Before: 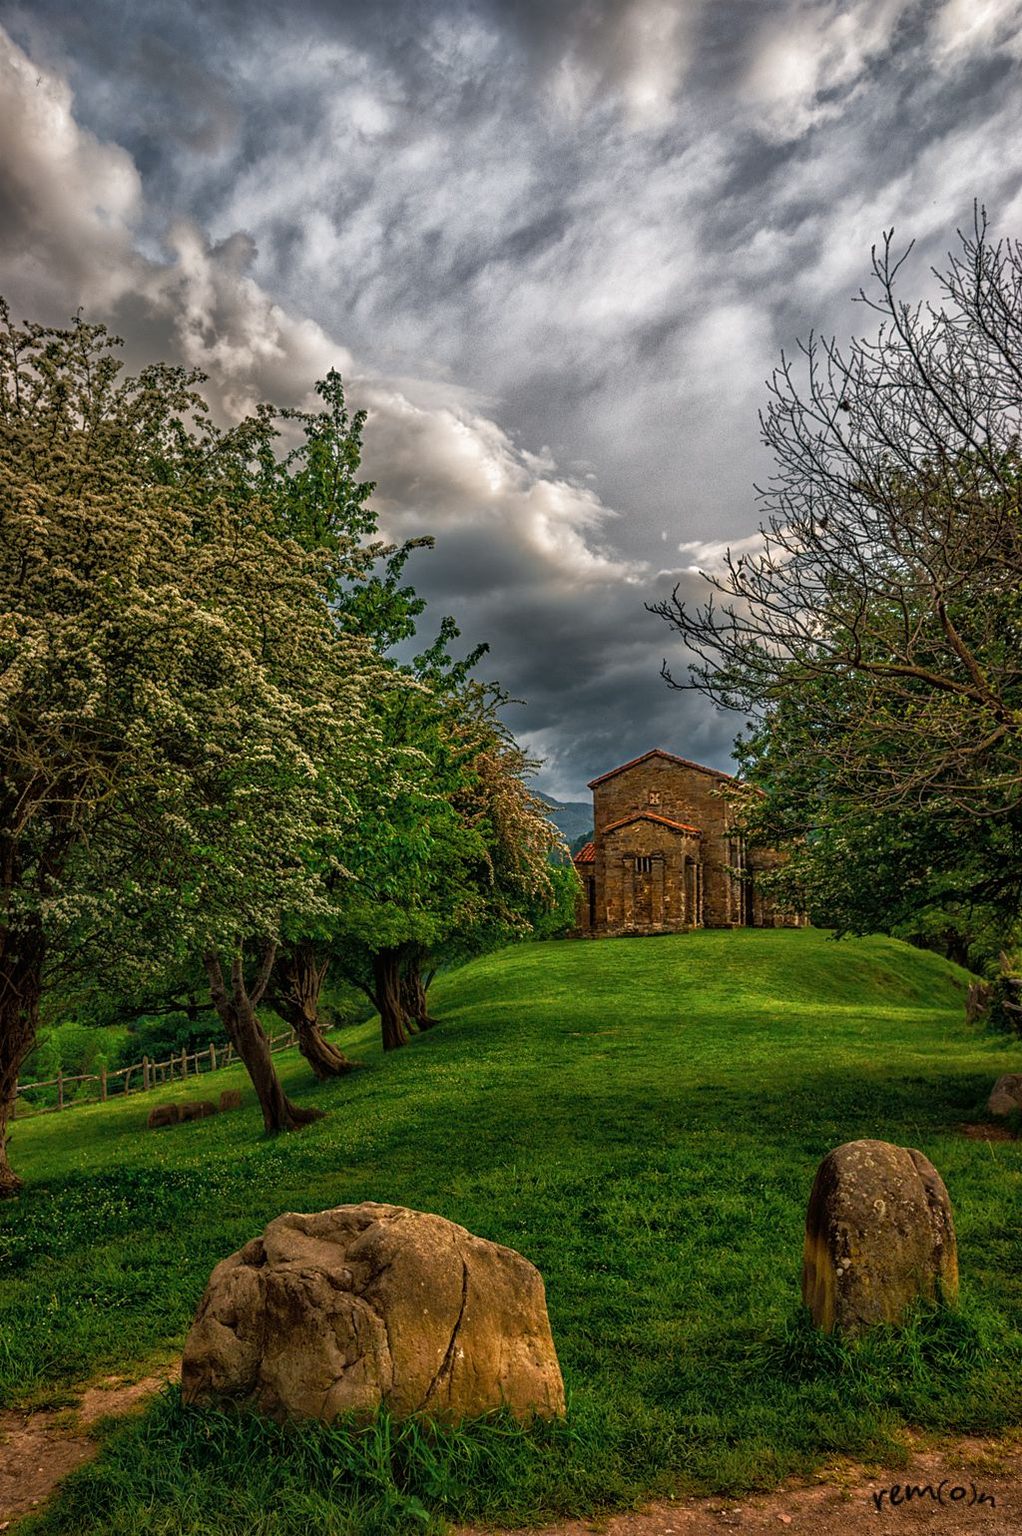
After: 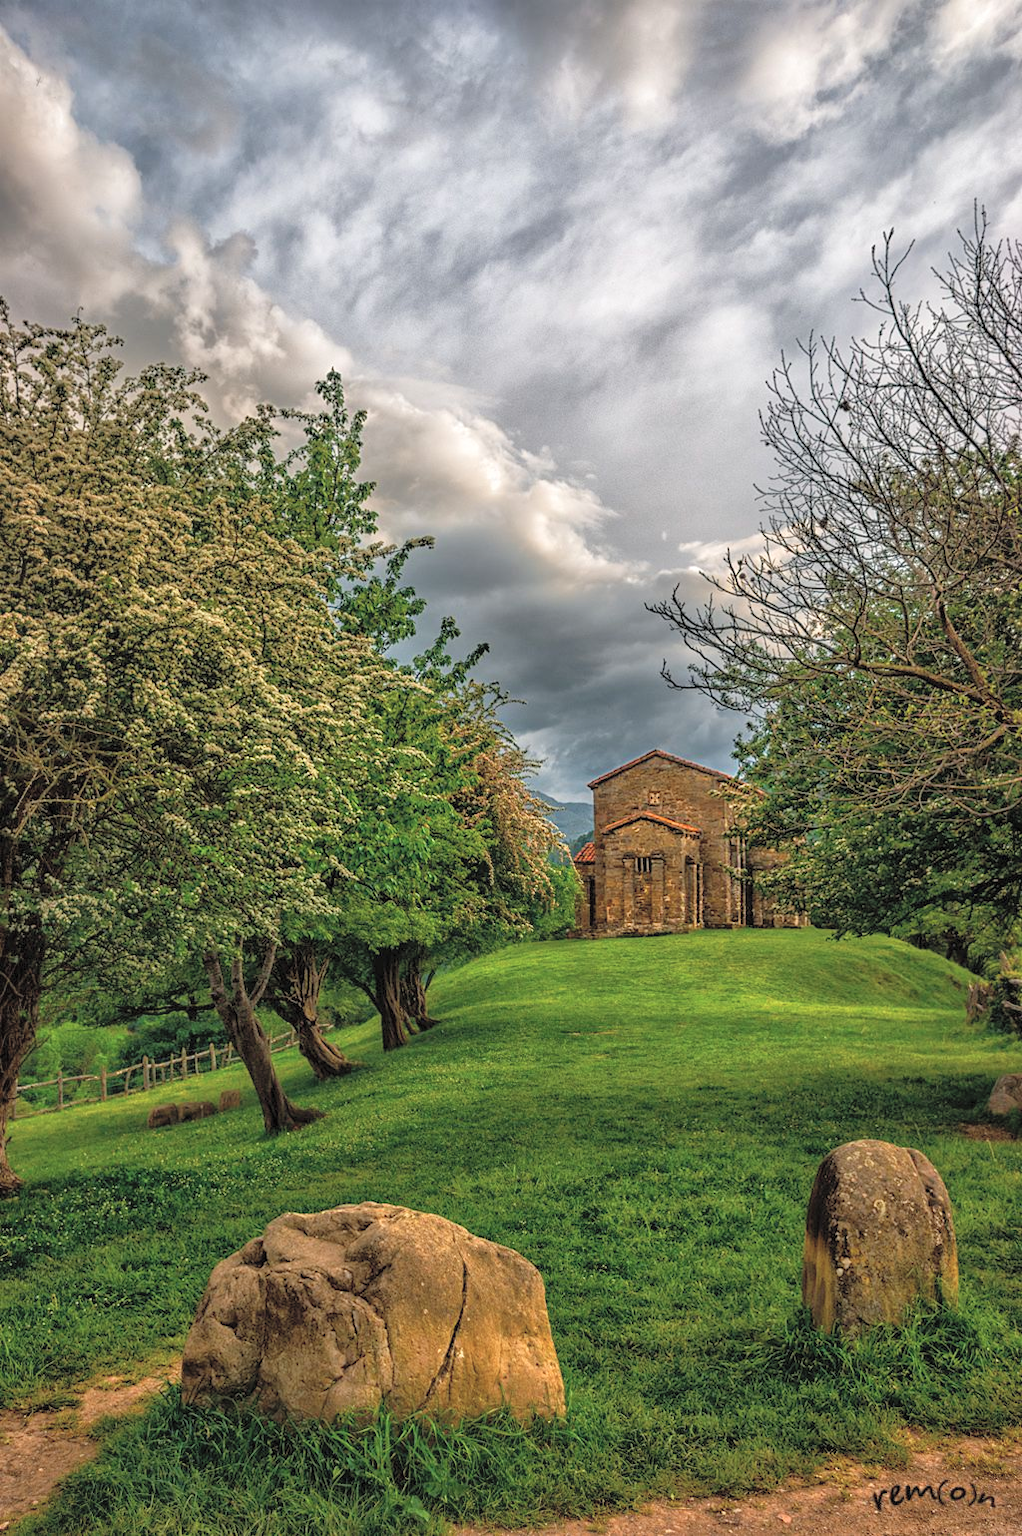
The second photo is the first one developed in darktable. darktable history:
exposure: exposure 0.078 EV, compensate highlight preservation false
contrast brightness saturation: brightness 0.28
